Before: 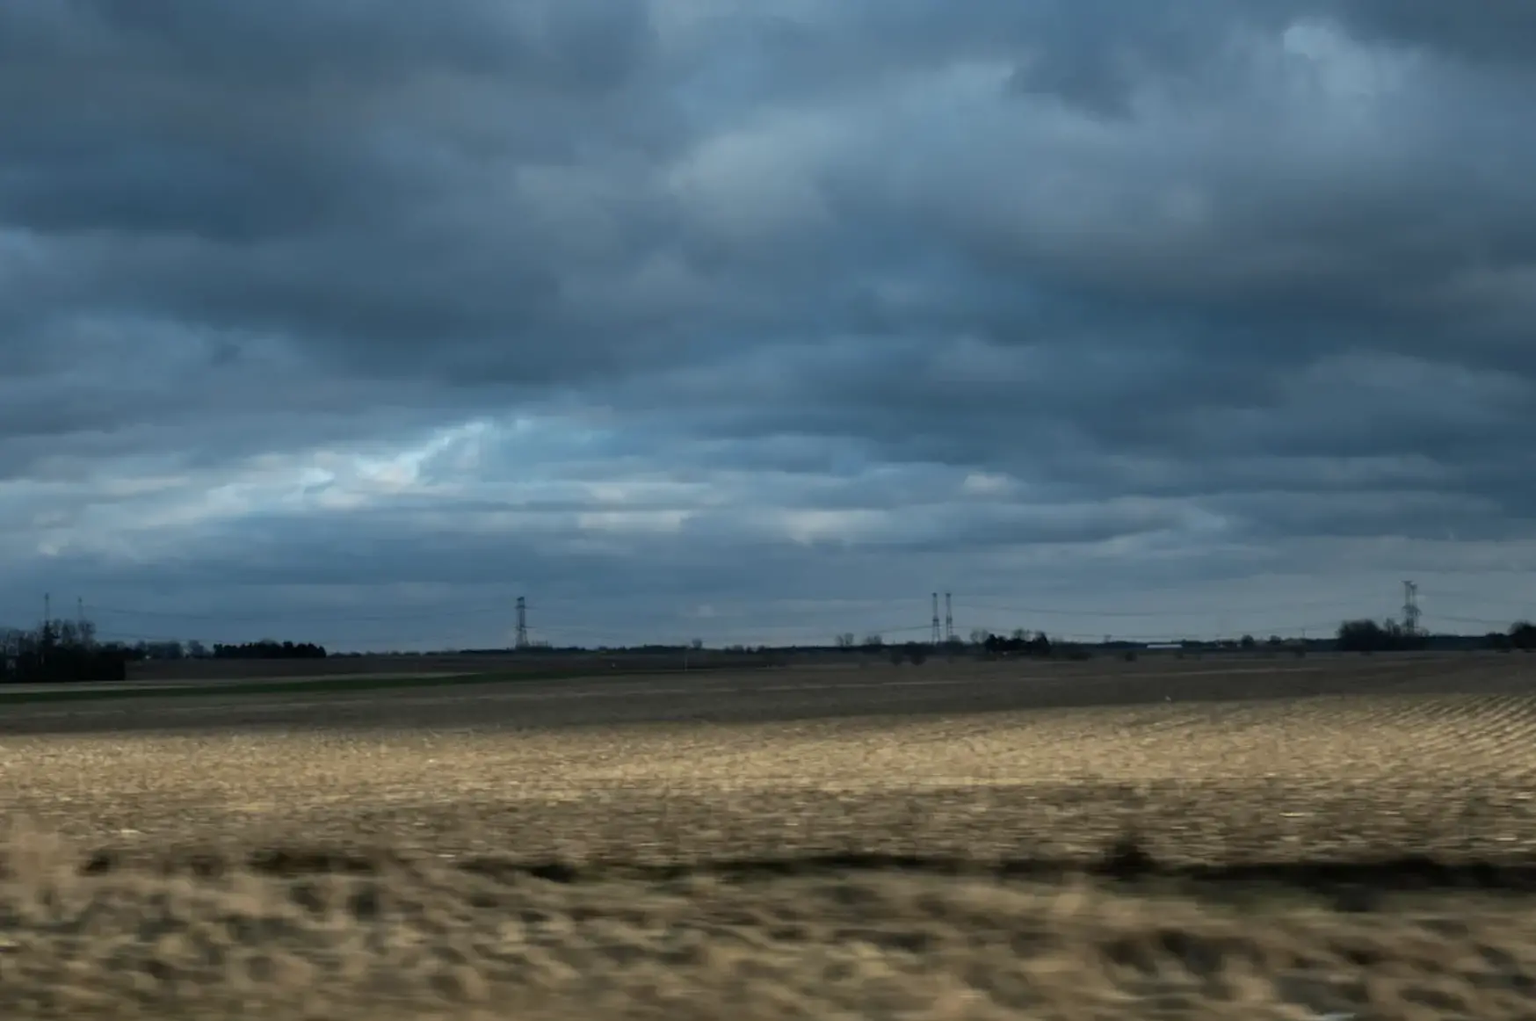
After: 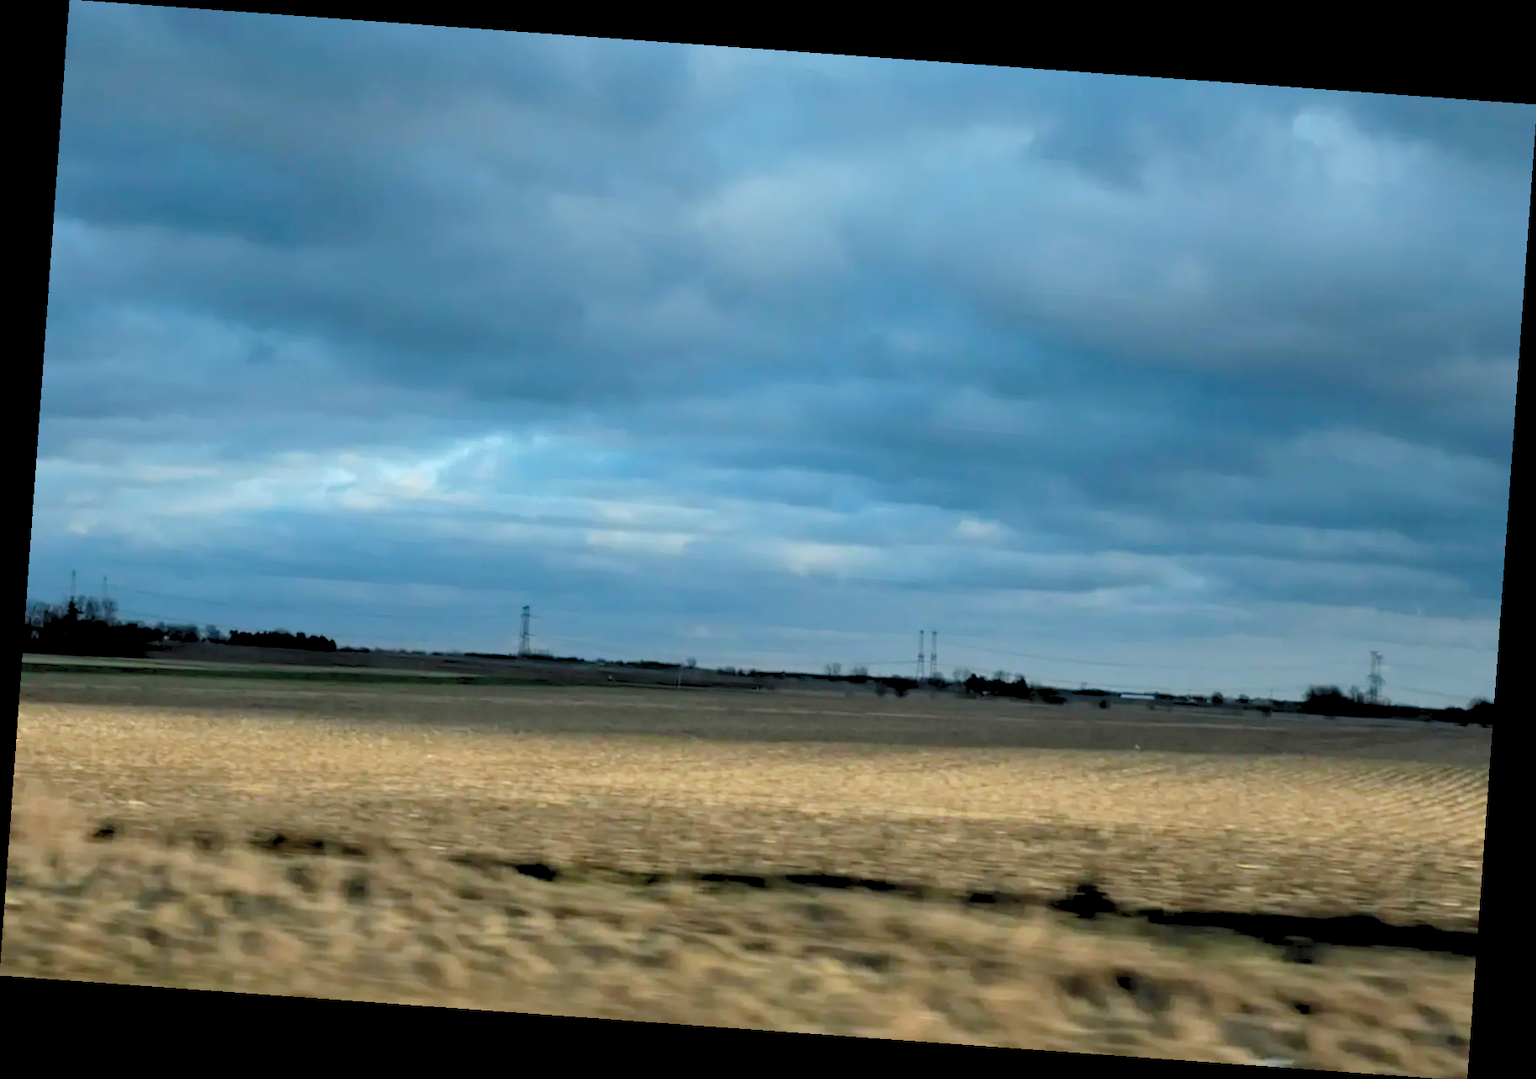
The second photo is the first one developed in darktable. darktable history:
rotate and perspective: rotation 4.1°, automatic cropping off
levels: levels [0.093, 0.434, 0.988]
